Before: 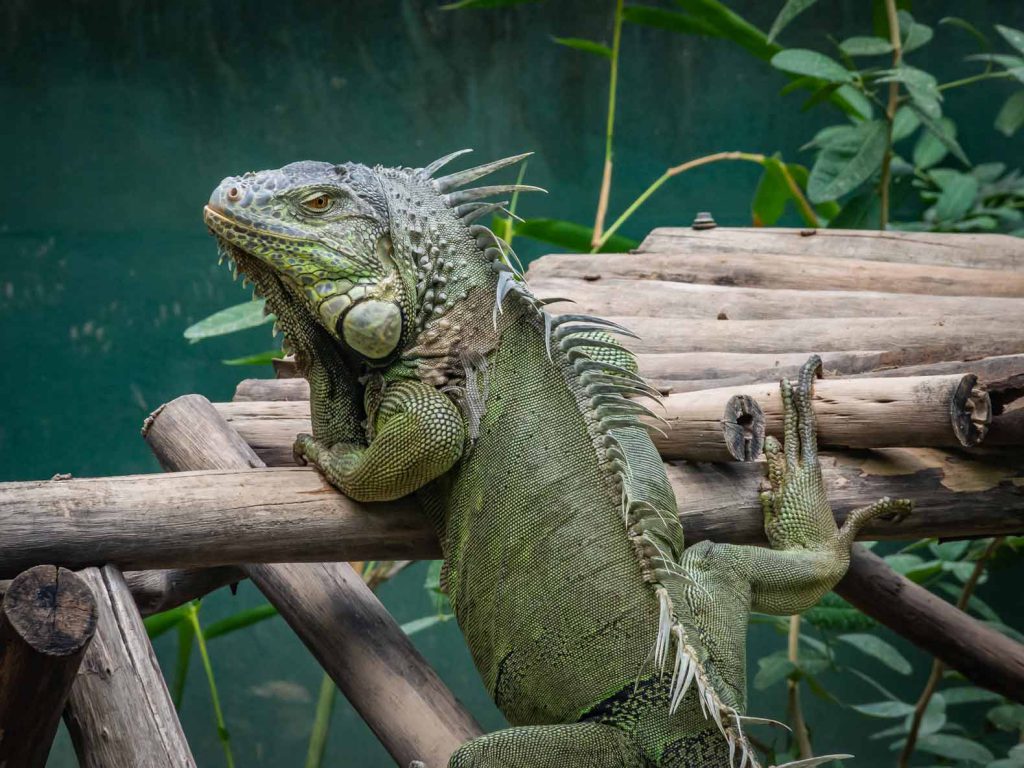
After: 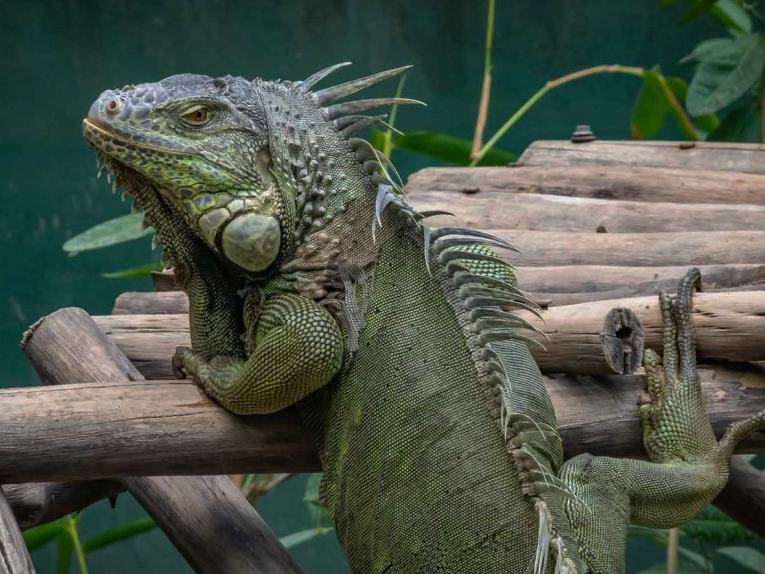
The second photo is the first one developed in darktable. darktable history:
base curve: curves: ch0 [(0, 0) (0.595, 0.418) (1, 1)], preserve colors none
crop and rotate: left 11.831%, top 11.346%, right 13.429%, bottom 13.899%
